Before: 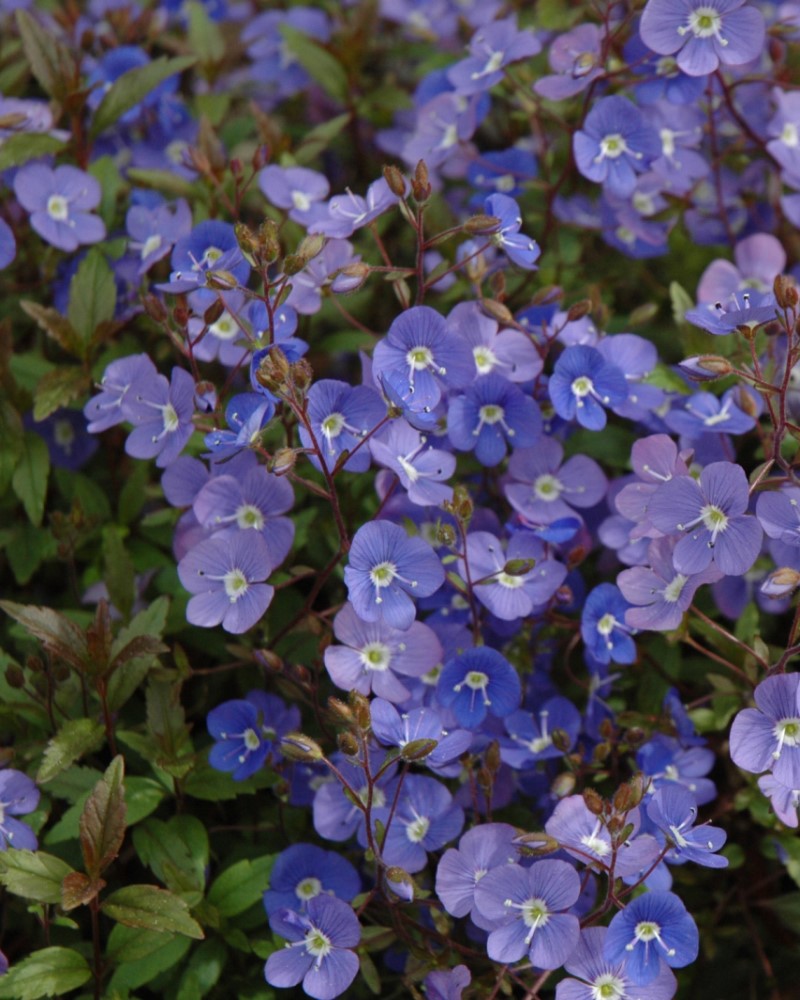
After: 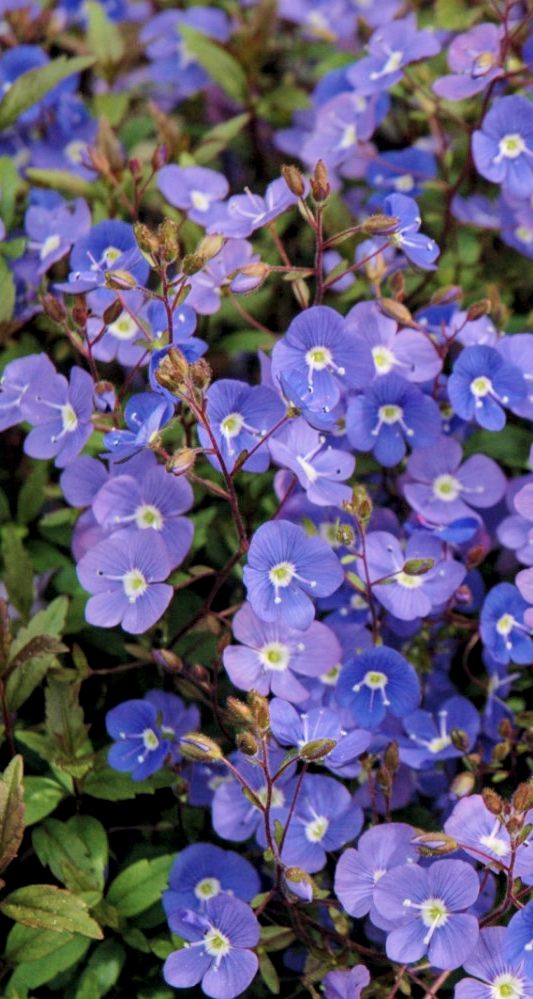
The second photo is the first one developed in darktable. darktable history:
crop and rotate: left 12.648%, right 20.685%
local contrast: detail 130%
exposure: black level correction 0, exposure 0.95 EV, compensate exposure bias true, compensate highlight preservation false
white balance: red 0.988, blue 1.017
color balance rgb: shadows lift › hue 87.51°, highlights gain › chroma 1.62%, highlights gain › hue 55.1°, global offset › chroma 0.06%, global offset › hue 253.66°, linear chroma grading › global chroma 0.5%
filmic rgb: black relative exposure -7.15 EV, white relative exposure 5.36 EV, hardness 3.02, color science v6 (2022)
velvia: on, module defaults
